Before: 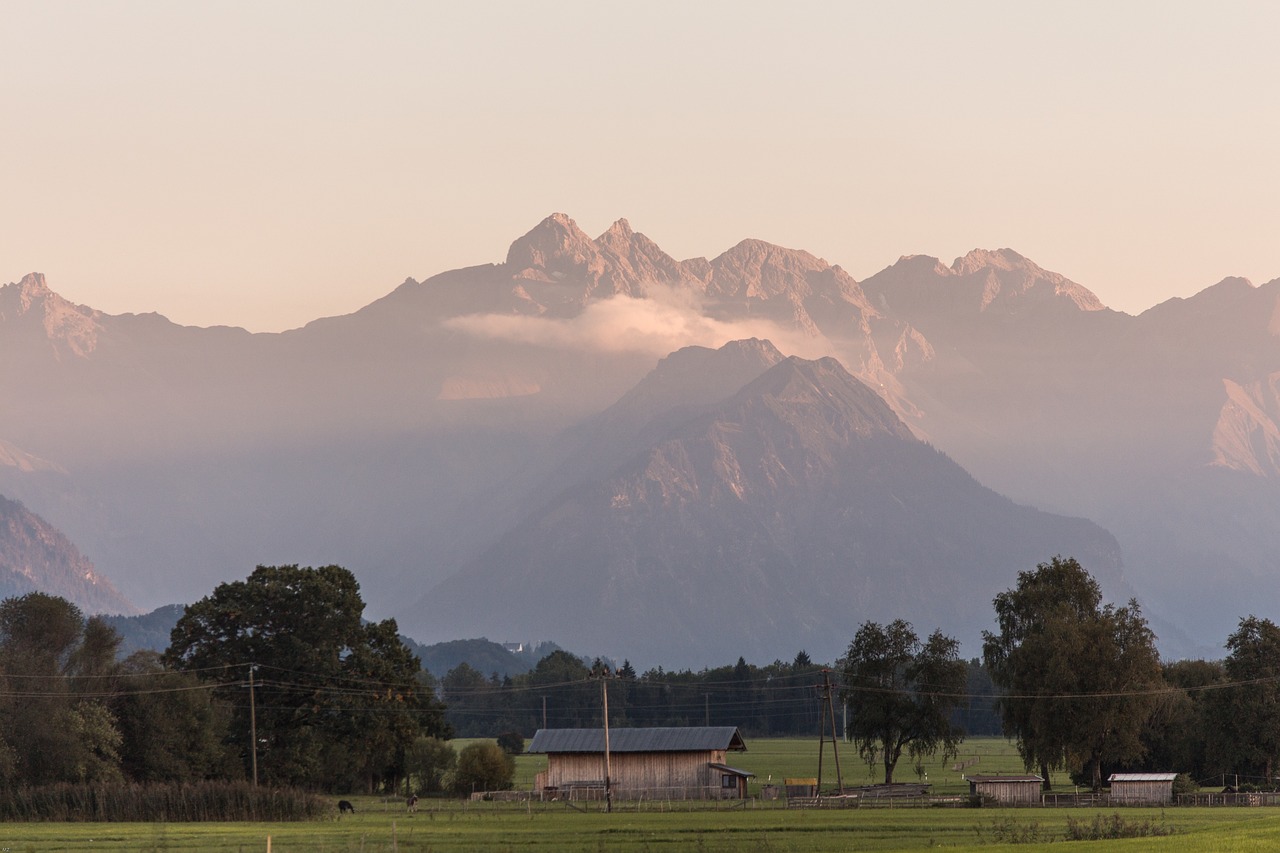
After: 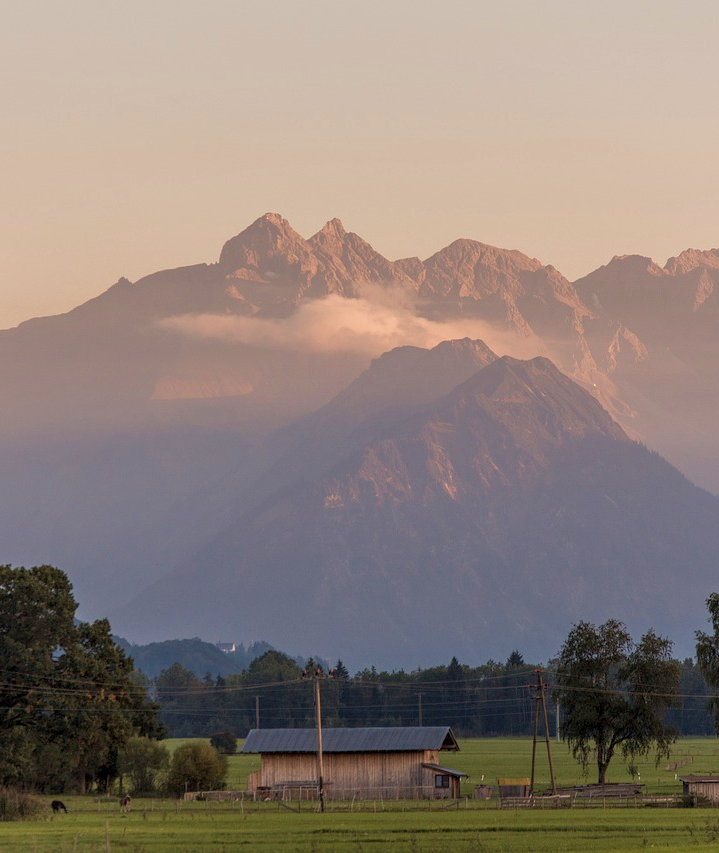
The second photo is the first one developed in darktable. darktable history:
local contrast: on, module defaults
velvia: strength 44.82%
crop and rotate: left 22.491%, right 21.264%
tone equalizer: -8 EV 0.23 EV, -7 EV 0.432 EV, -6 EV 0.393 EV, -5 EV 0.23 EV, -3 EV -0.275 EV, -2 EV -0.437 EV, -1 EV -0.408 EV, +0 EV -0.24 EV, edges refinement/feathering 500, mask exposure compensation -1.57 EV, preserve details no
